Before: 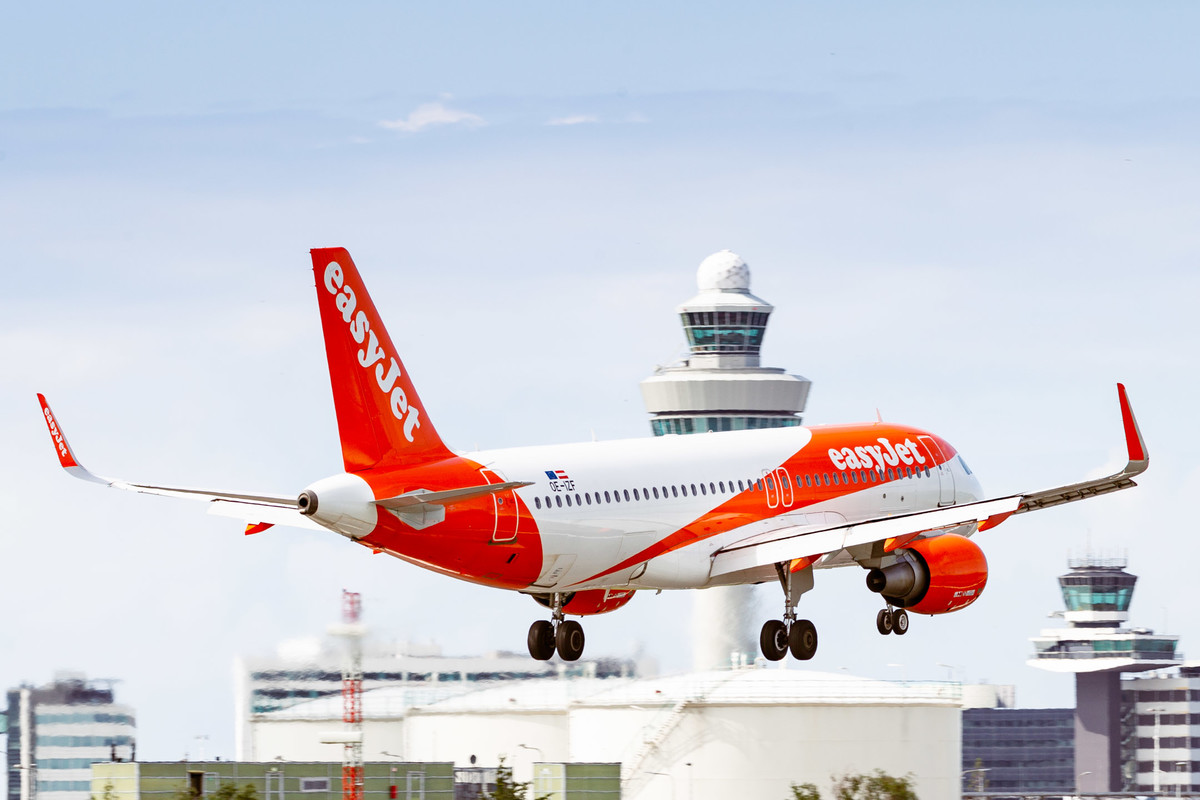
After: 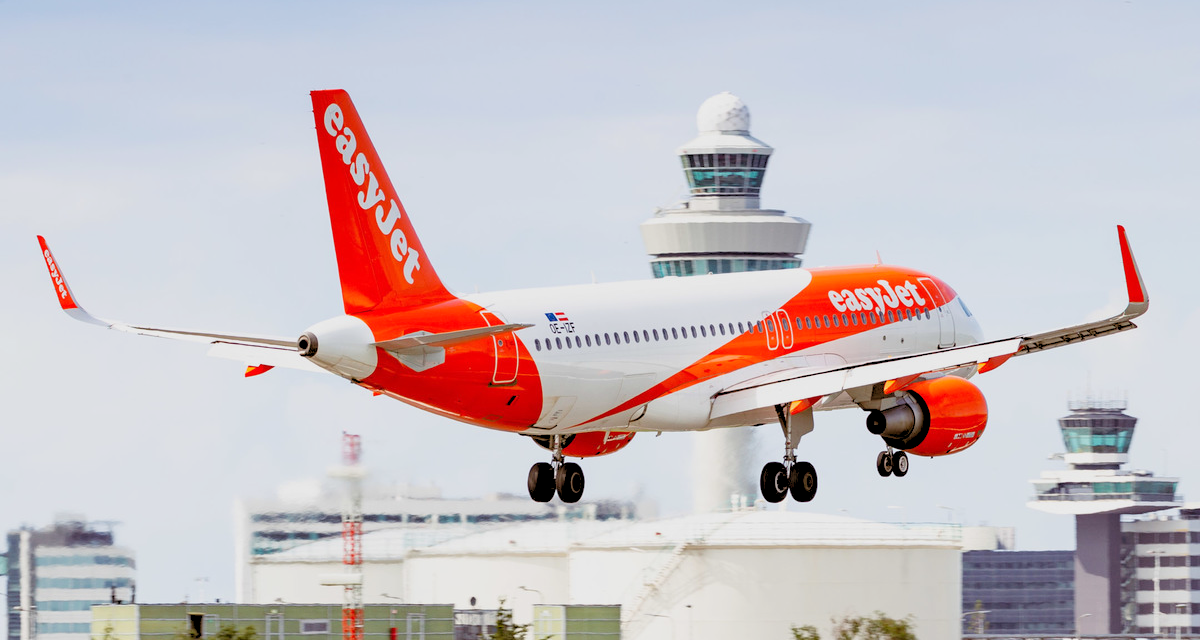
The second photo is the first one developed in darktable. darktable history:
rgb levels: preserve colors sum RGB, levels [[0.038, 0.433, 0.934], [0, 0.5, 1], [0, 0.5, 1]]
crop and rotate: top 19.998%
